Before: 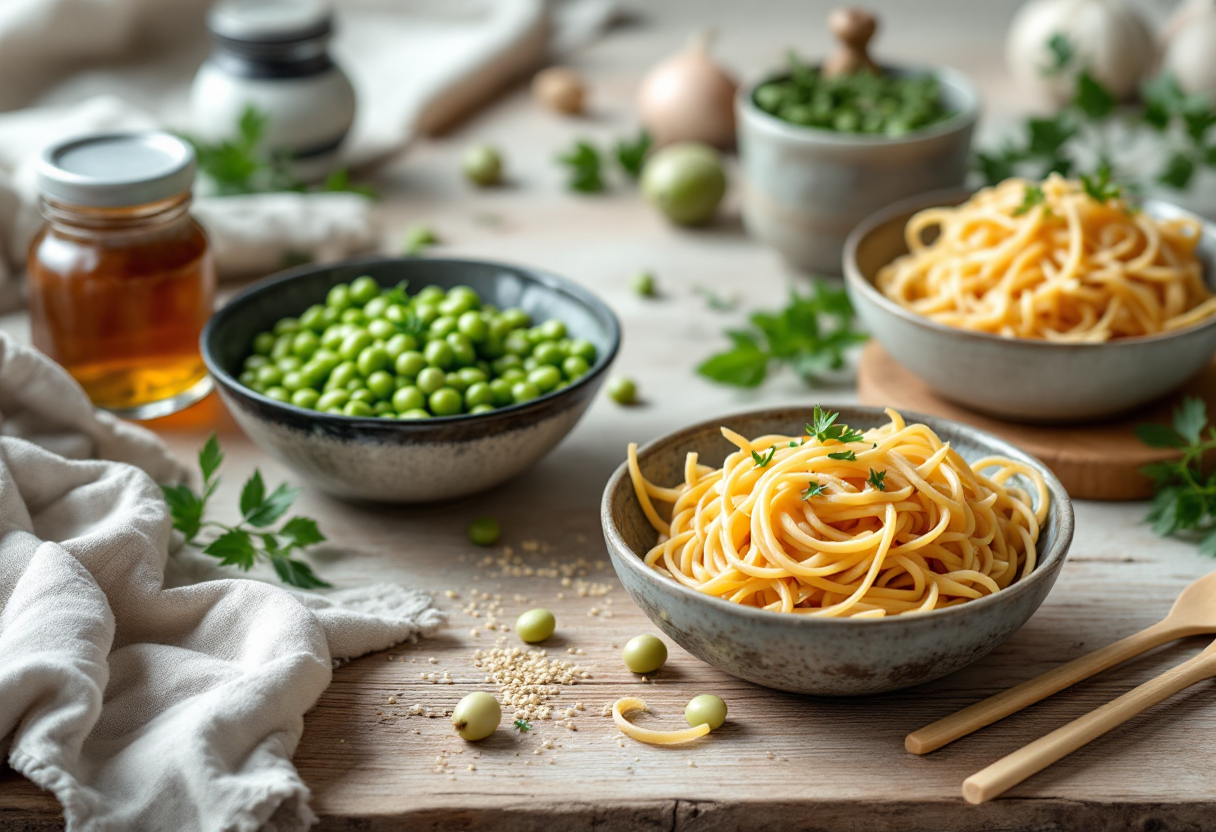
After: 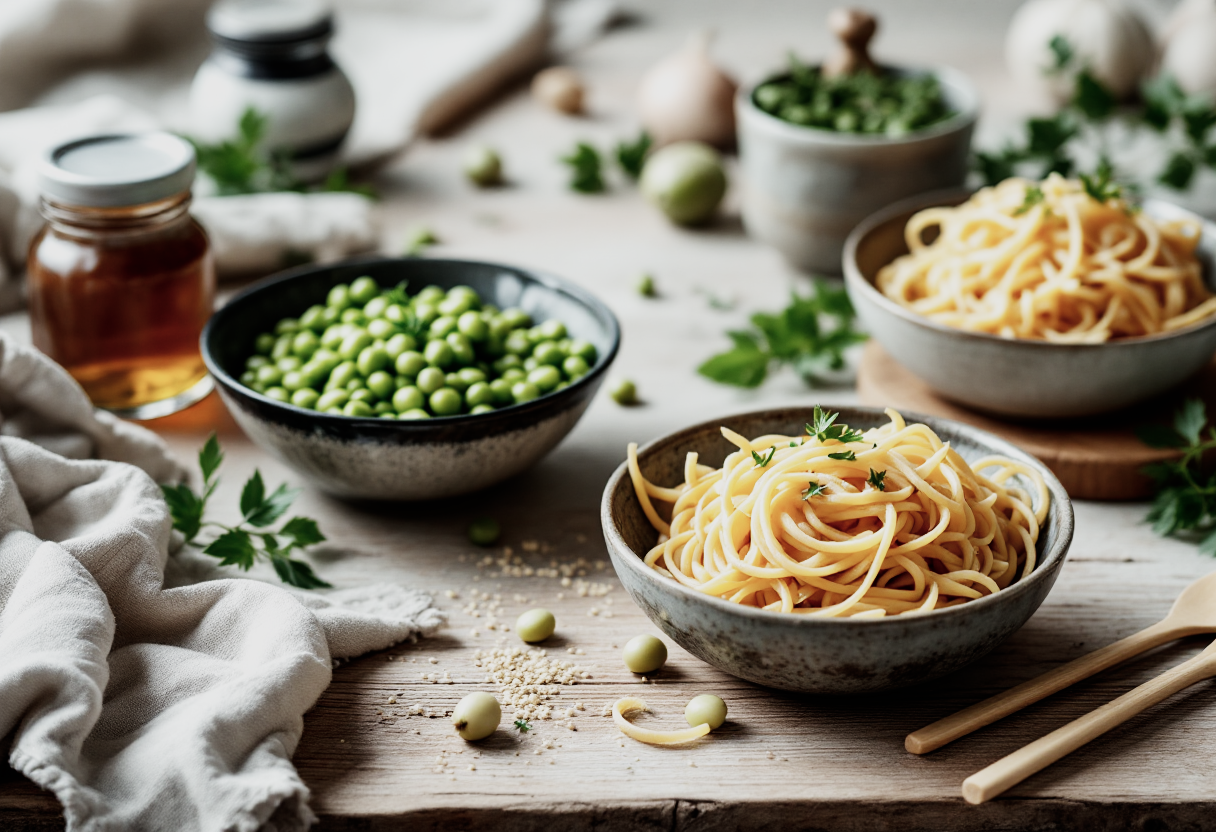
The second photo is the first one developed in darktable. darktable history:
sigmoid: contrast 1.8, skew -0.2, preserve hue 0%, red attenuation 0.1, red rotation 0.035, green attenuation 0.1, green rotation -0.017, blue attenuation 0.15, blue rotation -0.052, base primaries Rec2020
contrast brightness saturation: contrast 0.1, saturation -0.3
